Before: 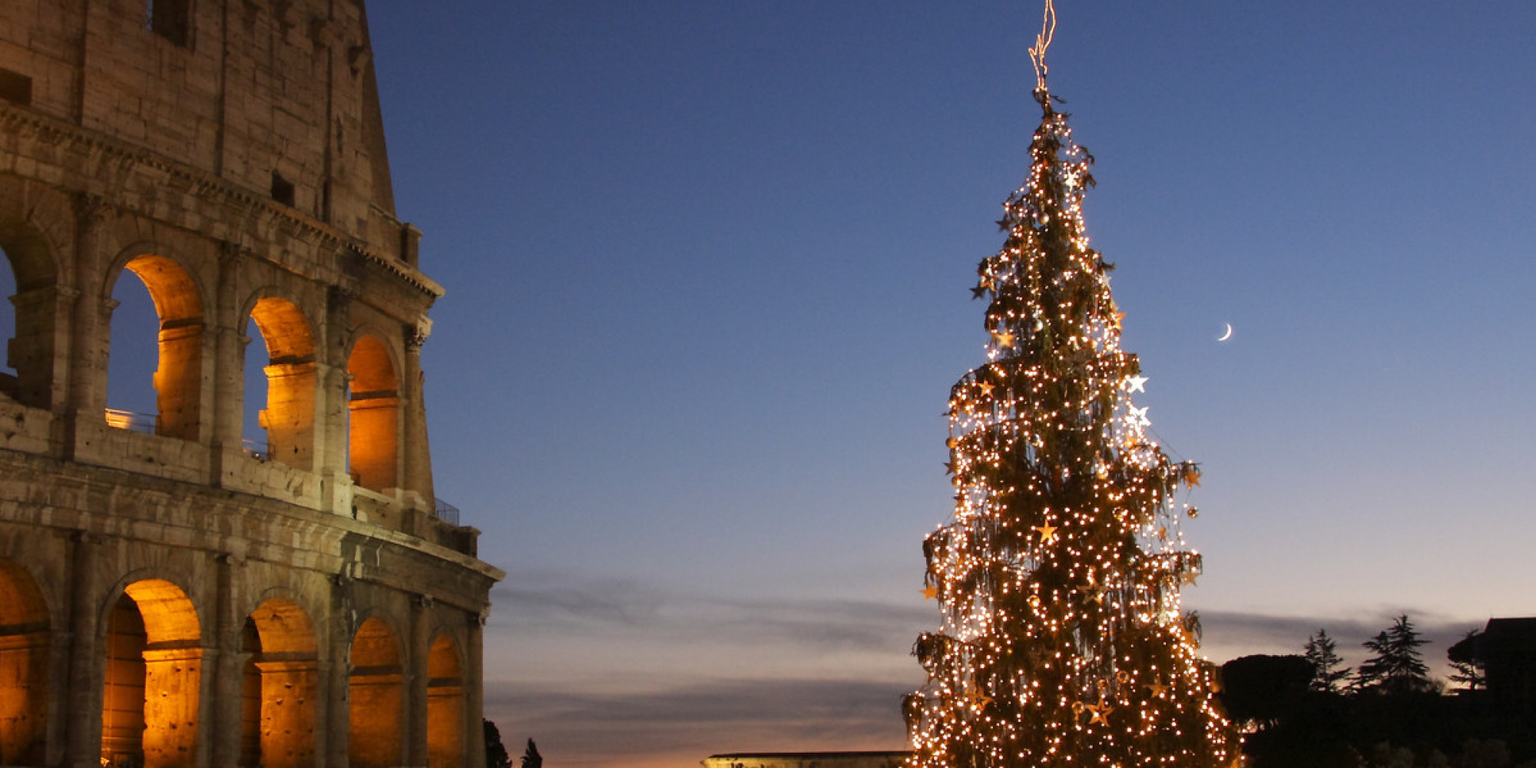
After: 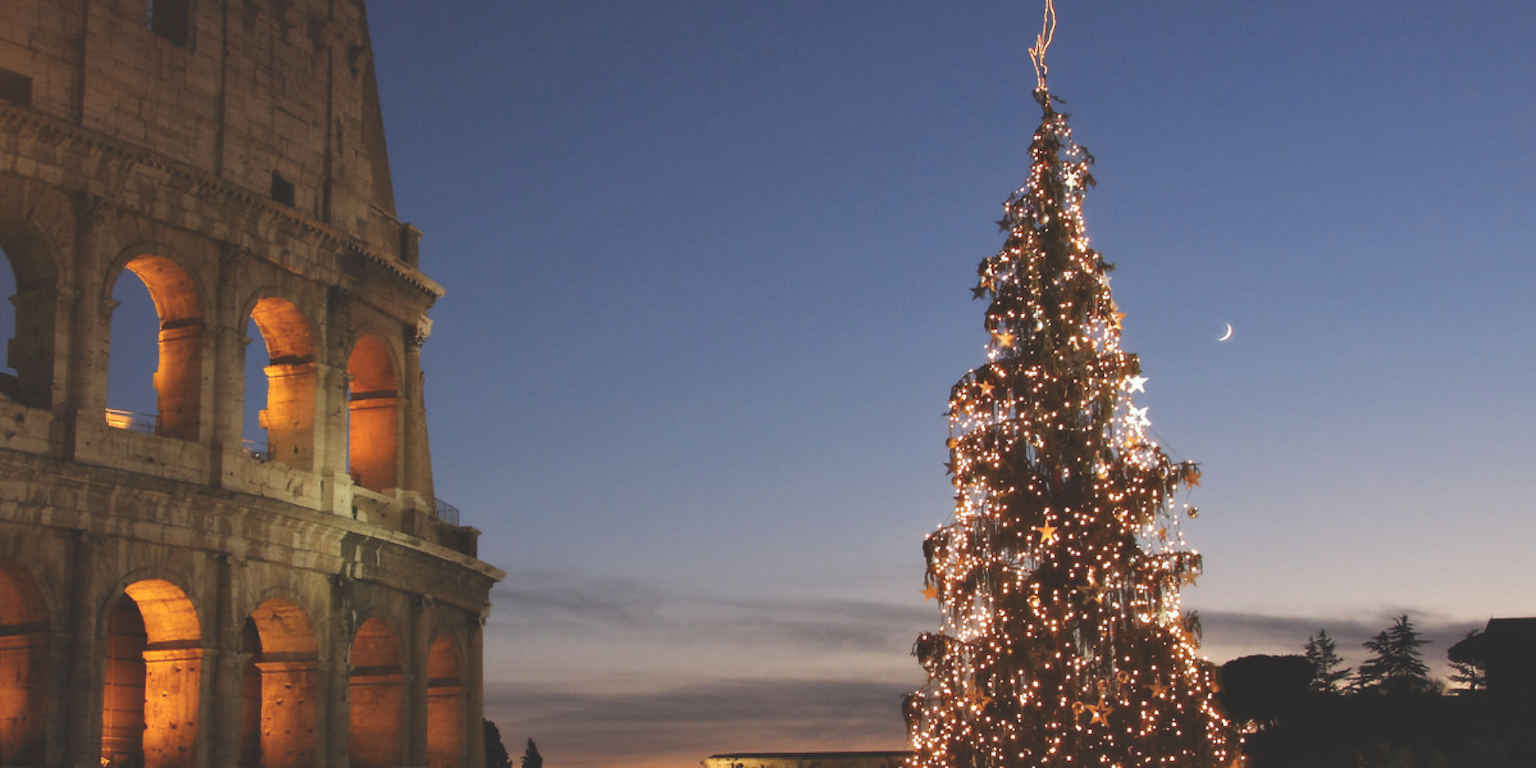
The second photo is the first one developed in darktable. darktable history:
exposure: black level correction -0.026, exposure -0.117 EV, compensate highlight preservation false
contrast equalizer: octaves 7, y [[0.514, 0.573, 0.581, 0.508, 0.5, 0.5], [0.5 ×6], [0.5 ×6], [0 ×6], [0 ×6]], mix 0.303
